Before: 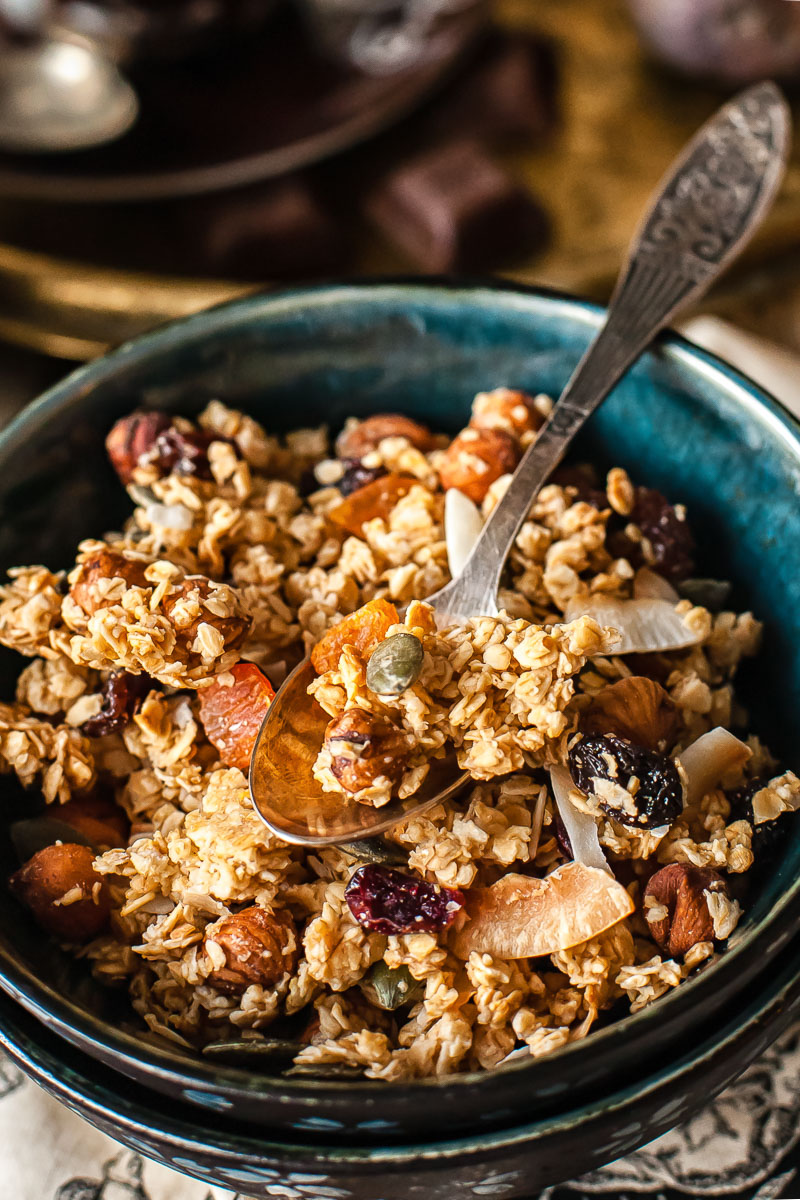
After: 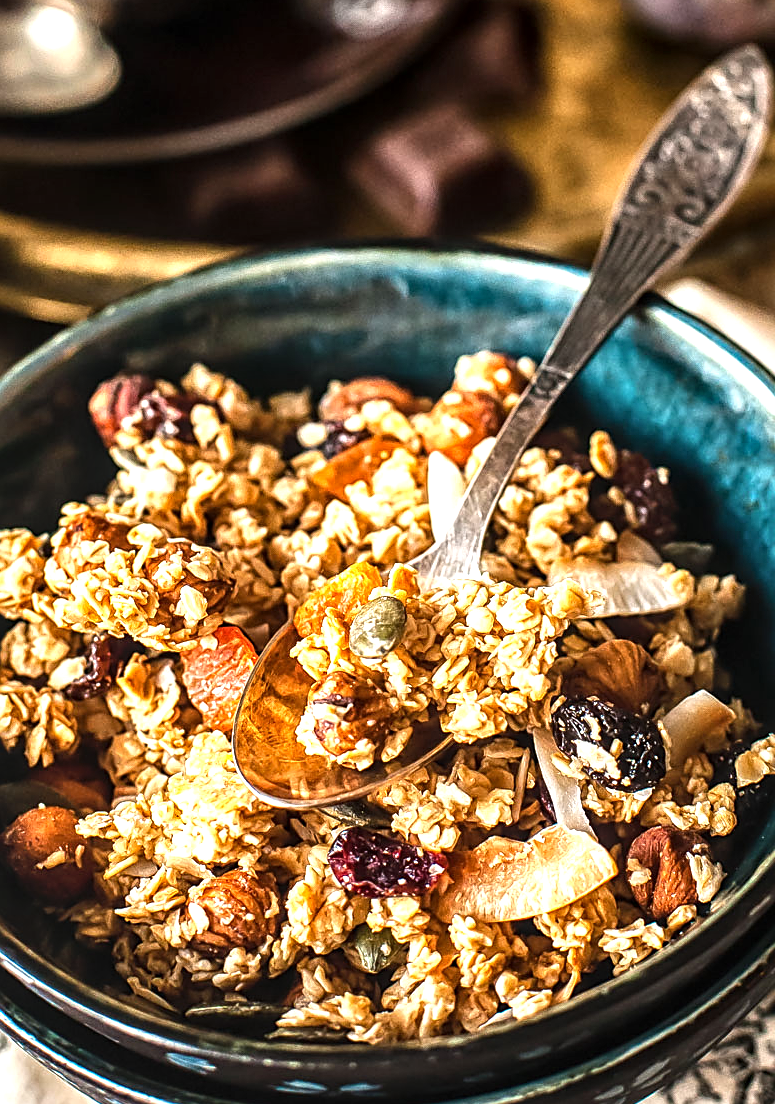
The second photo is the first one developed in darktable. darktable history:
tone equalizer: -8 EV -0.445 EV, -7 EV -0.404 EV, -6 EV -0.334 EV, -5 EV -0.217 EV, -3 EV 0.19 EV, -2 EV 0.33 EV, -1 EV 0.408 EV, +0 EV 0.402 EV, edges refinement/feathering 500, mask exposure compensation -1.57 EV, preserve details no
sharpen: on, module defaults
exposure: exposure 0.641 EV, compensate highlight preservation false
local contrast: on, module defaults
crop: left 2.164%, top 3.165%, right 0.875%, bottom 4.828%
